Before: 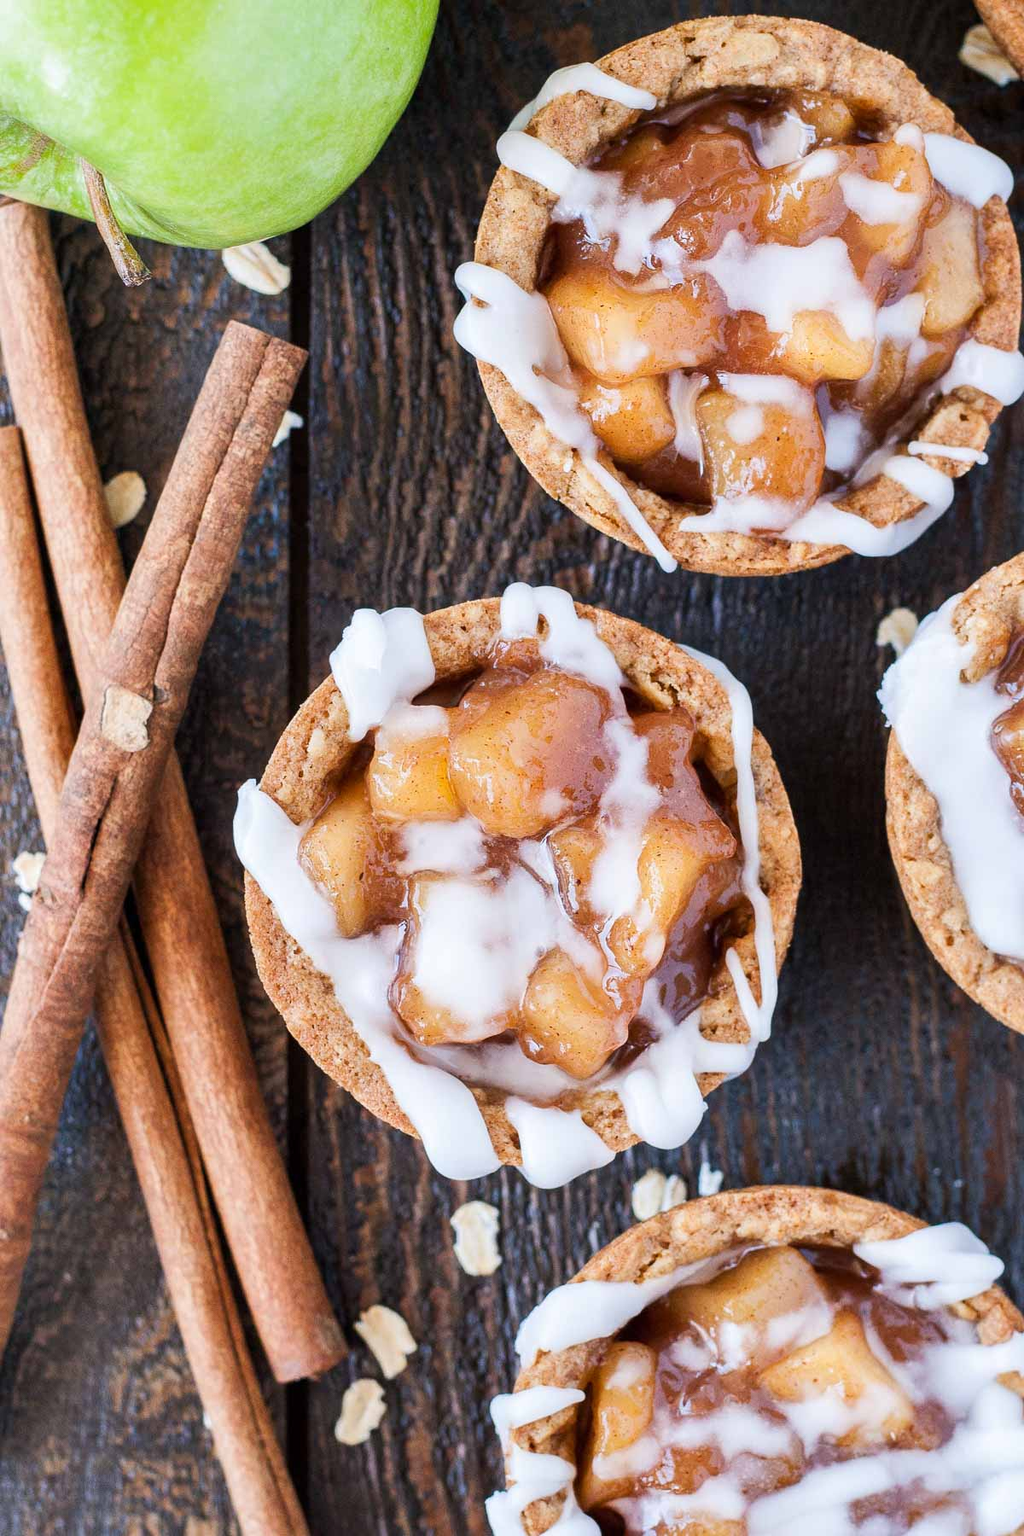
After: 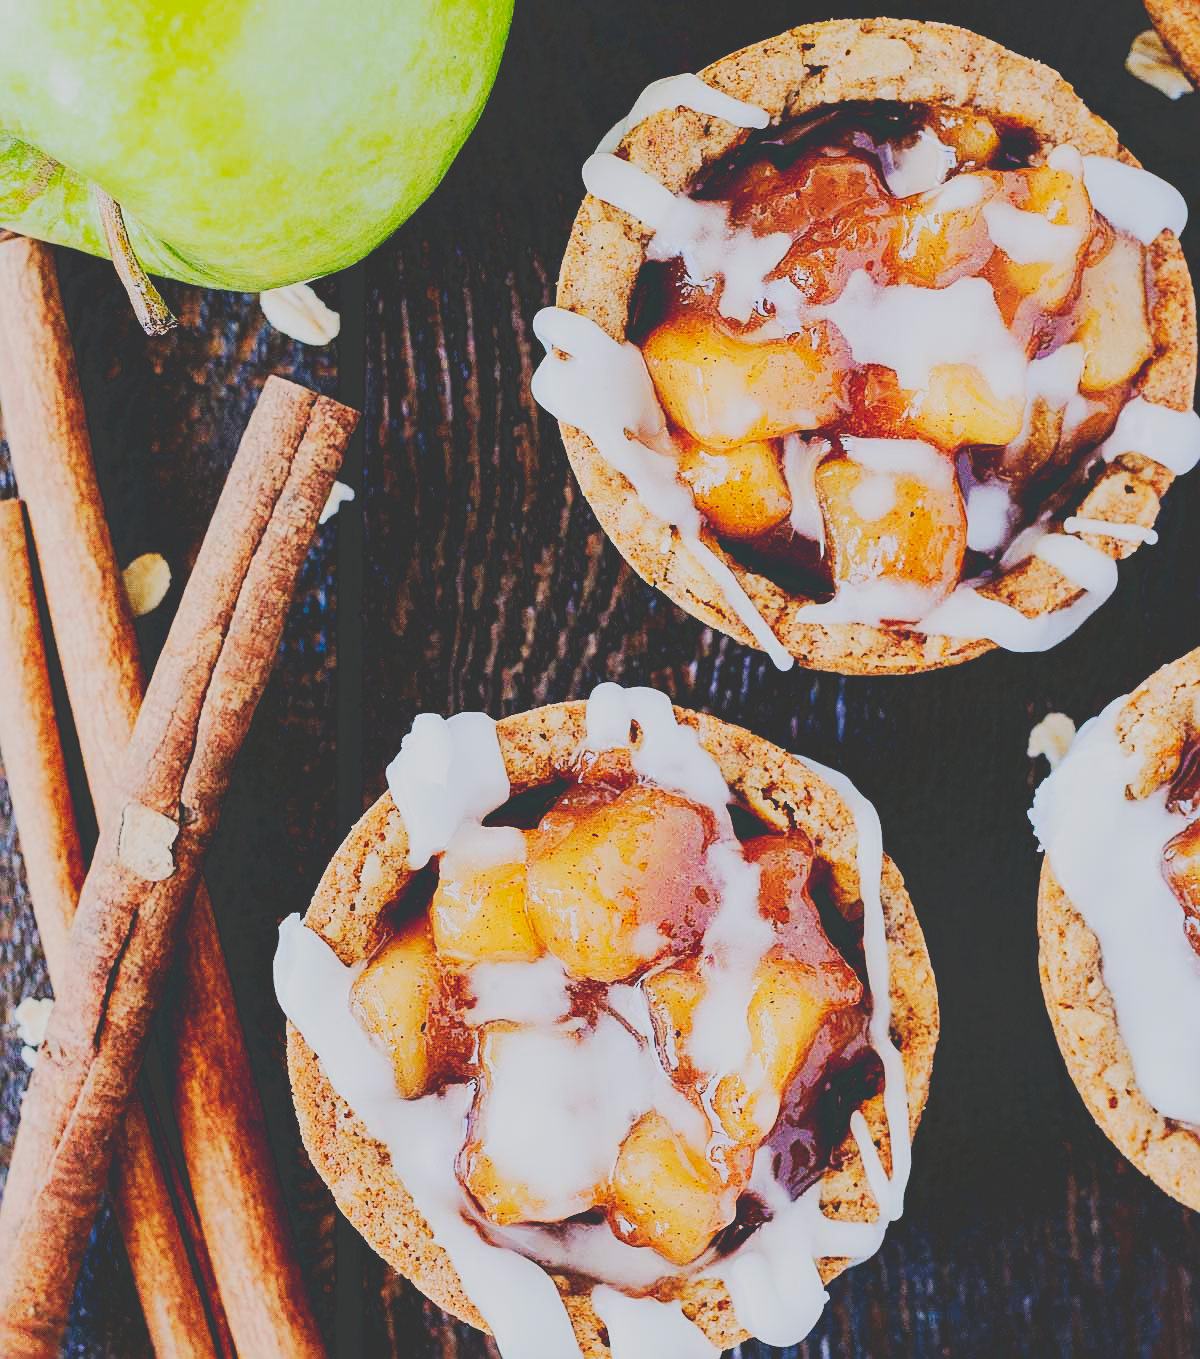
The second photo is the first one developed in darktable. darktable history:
crop: bottom 24.494%
contrast brightness saturation: contrast 0.172, saturation 0.303
sharpen: on, module defaults
tone equalizer: -8 EV -0.436 EV, -7 EV -0.408 EV, -6 EV -0.366 EV, -5 EV -0.19 EV, -3 EV 0.218 EV, -2 EV 0.318 EV, -1 EV 0.374 EV, +0 EV 0.415 EV
exposure: black level correction 0.001, exposure -0.123 EV, compensate highlight preservation false
tone curve: curves: ch0 [(0, 0.23) (0.125, 0.207) (0.245, 0.227) (0.736, 0.695) (1, 0.824)], preserve colors none
